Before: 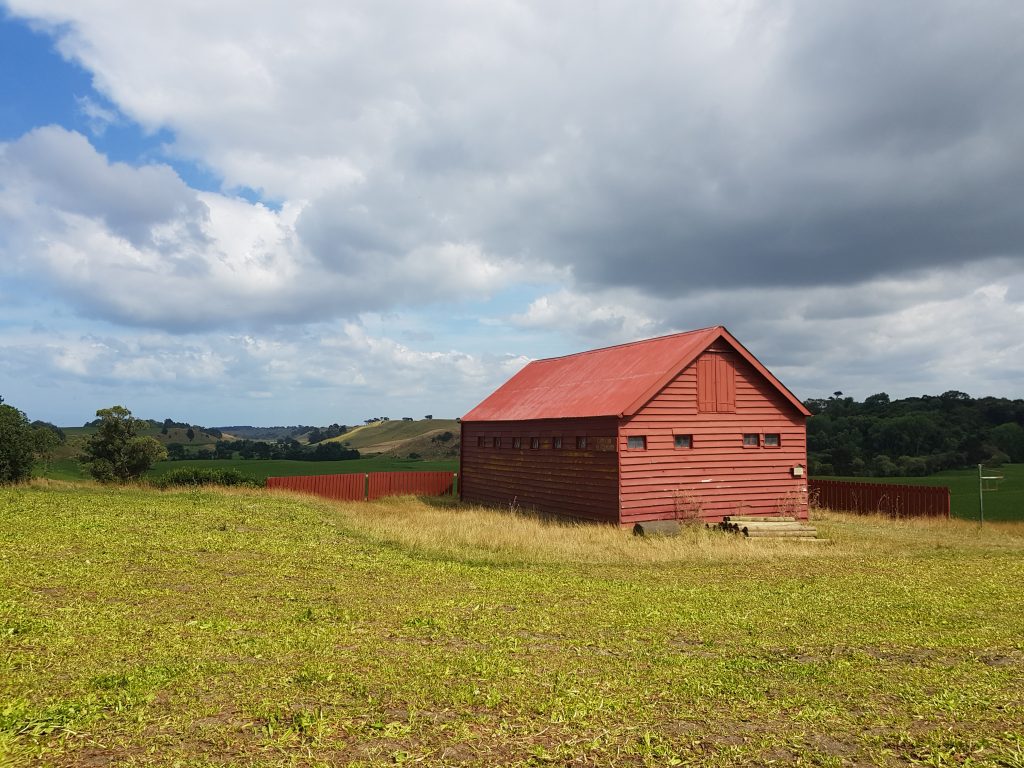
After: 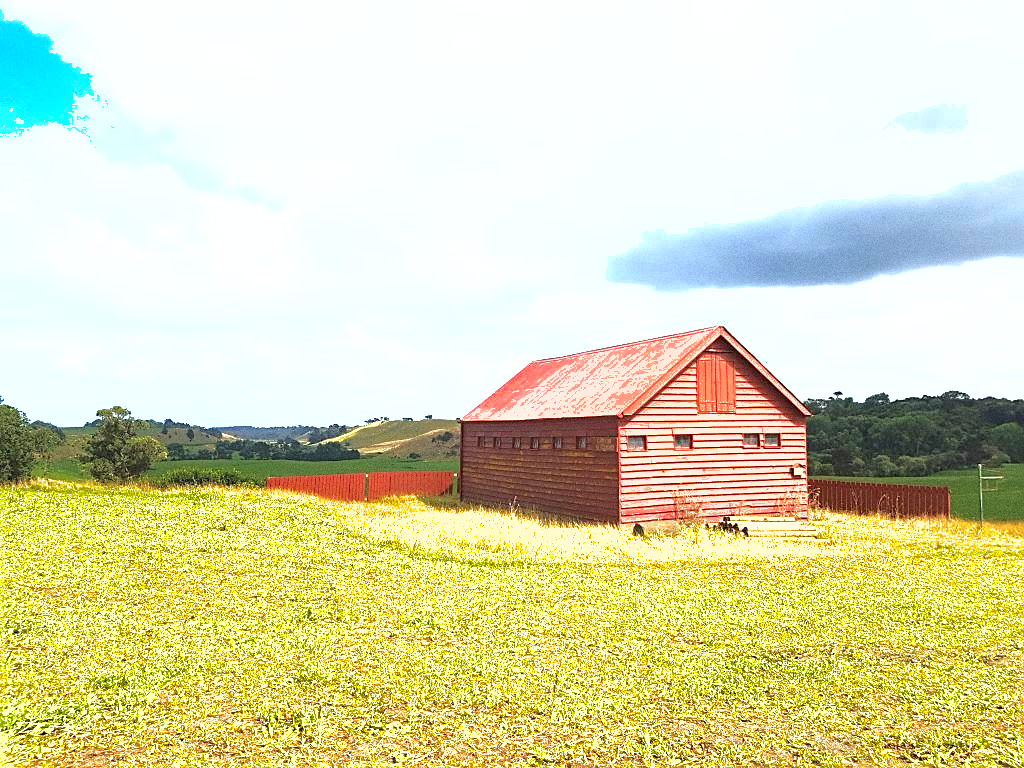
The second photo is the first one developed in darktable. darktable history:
exposure: black level correction 0, exposure 1.975 EV, compensate exposure bias true, compensate highlight preservation false
shadows and highlights: shadows 30
sharpen: on, module defaults
grain: coarseness 0.09 ISO
